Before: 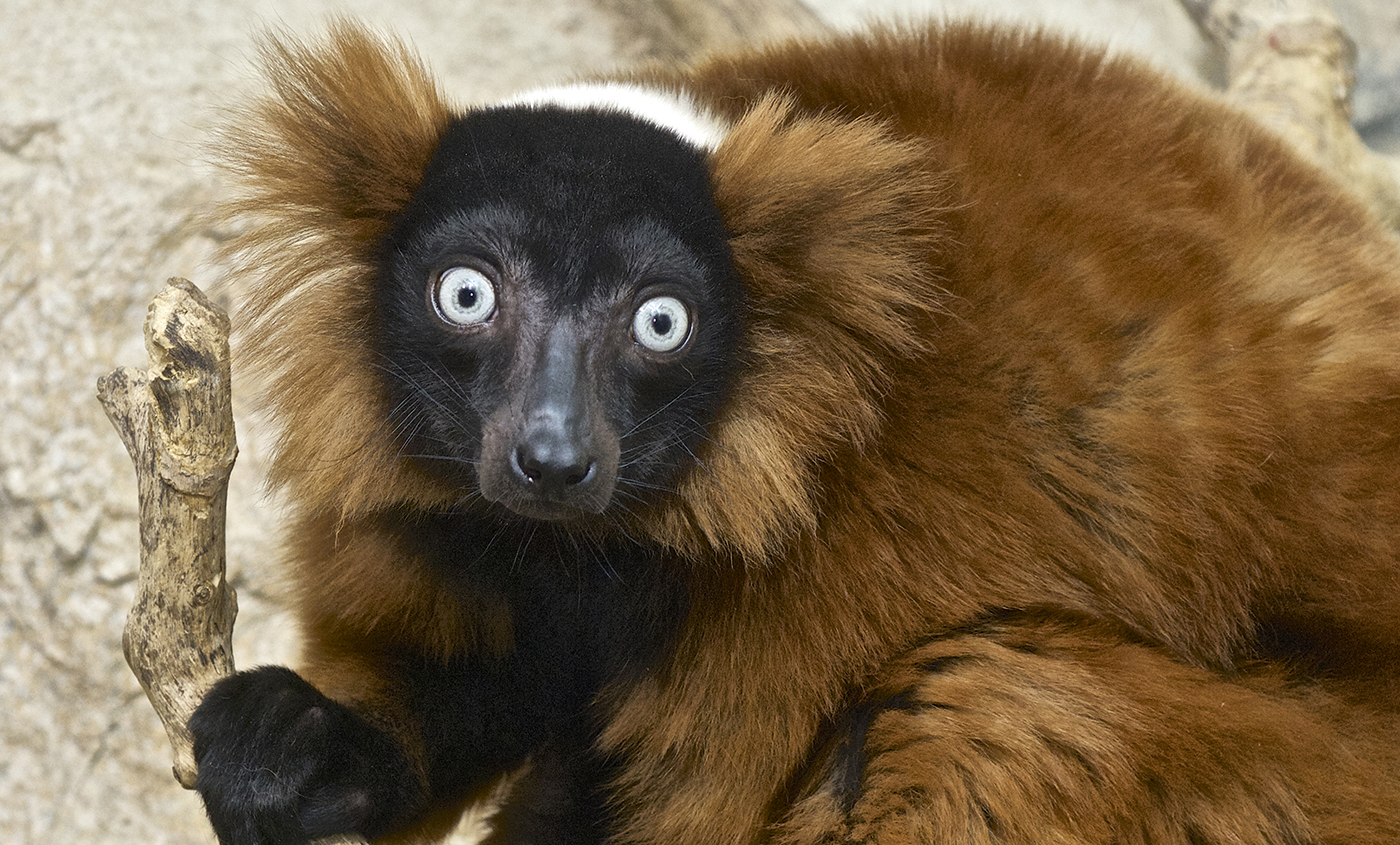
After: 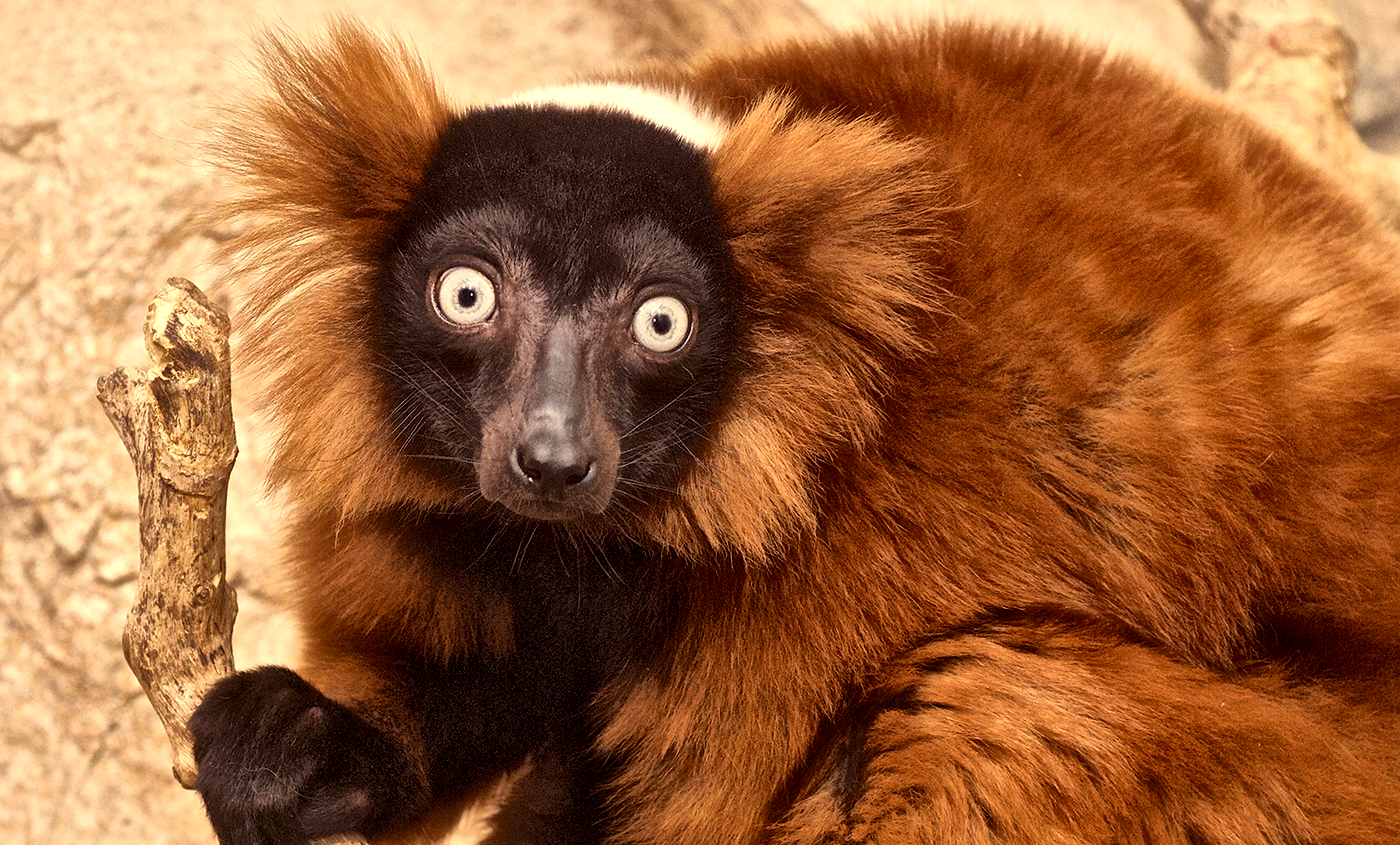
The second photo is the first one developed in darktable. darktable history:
rgb levels: mode RGB, independent channels, levels [[0, 0.474, 1], [0, 0.5, 1], [0, 0.5, 1]]
local contrast: mode bilateral grid, contrast 25, coarseness 60, detail 151%, midtone range 0.2
white balance: red 1.123, blue 0.83
